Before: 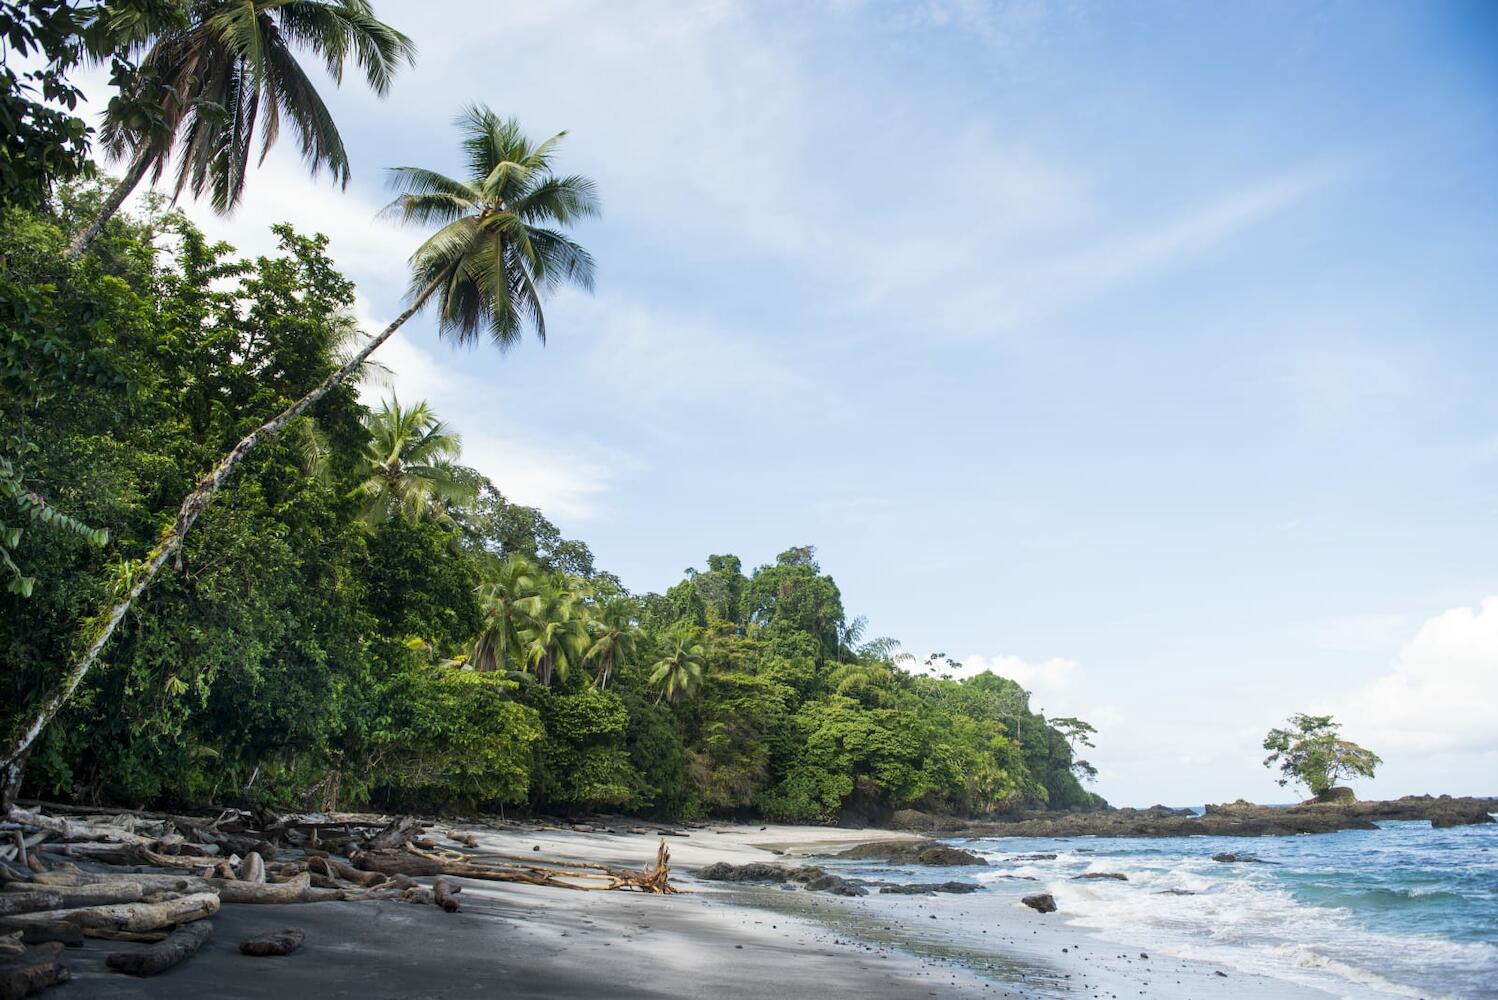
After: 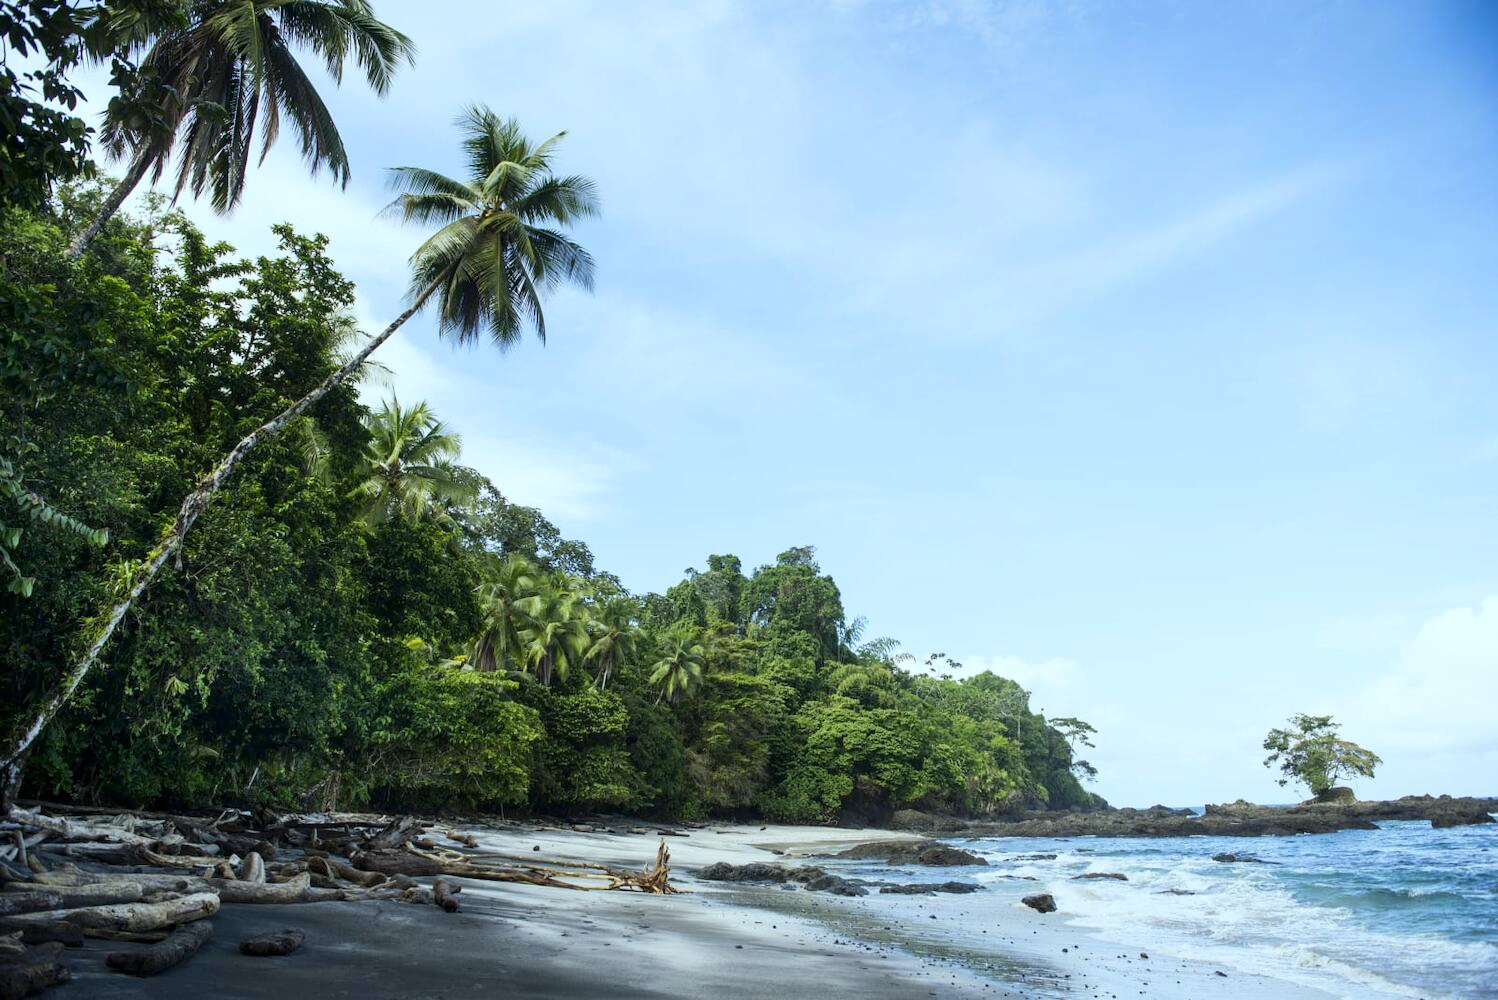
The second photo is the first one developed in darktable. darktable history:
color correction: highlights a* -4.28, highlights b* 6.53
white balance: red 0.924, blue 1.095
contrast brightness saturation: contrast 0.14
color zones: curves: ch0 [(0.25, 0.5) (0.428, 0.473) (0.75, 0.5)]; ch1 [(0.243, 0.479) (0.398, 0.452) (0.75, 0.5)]
